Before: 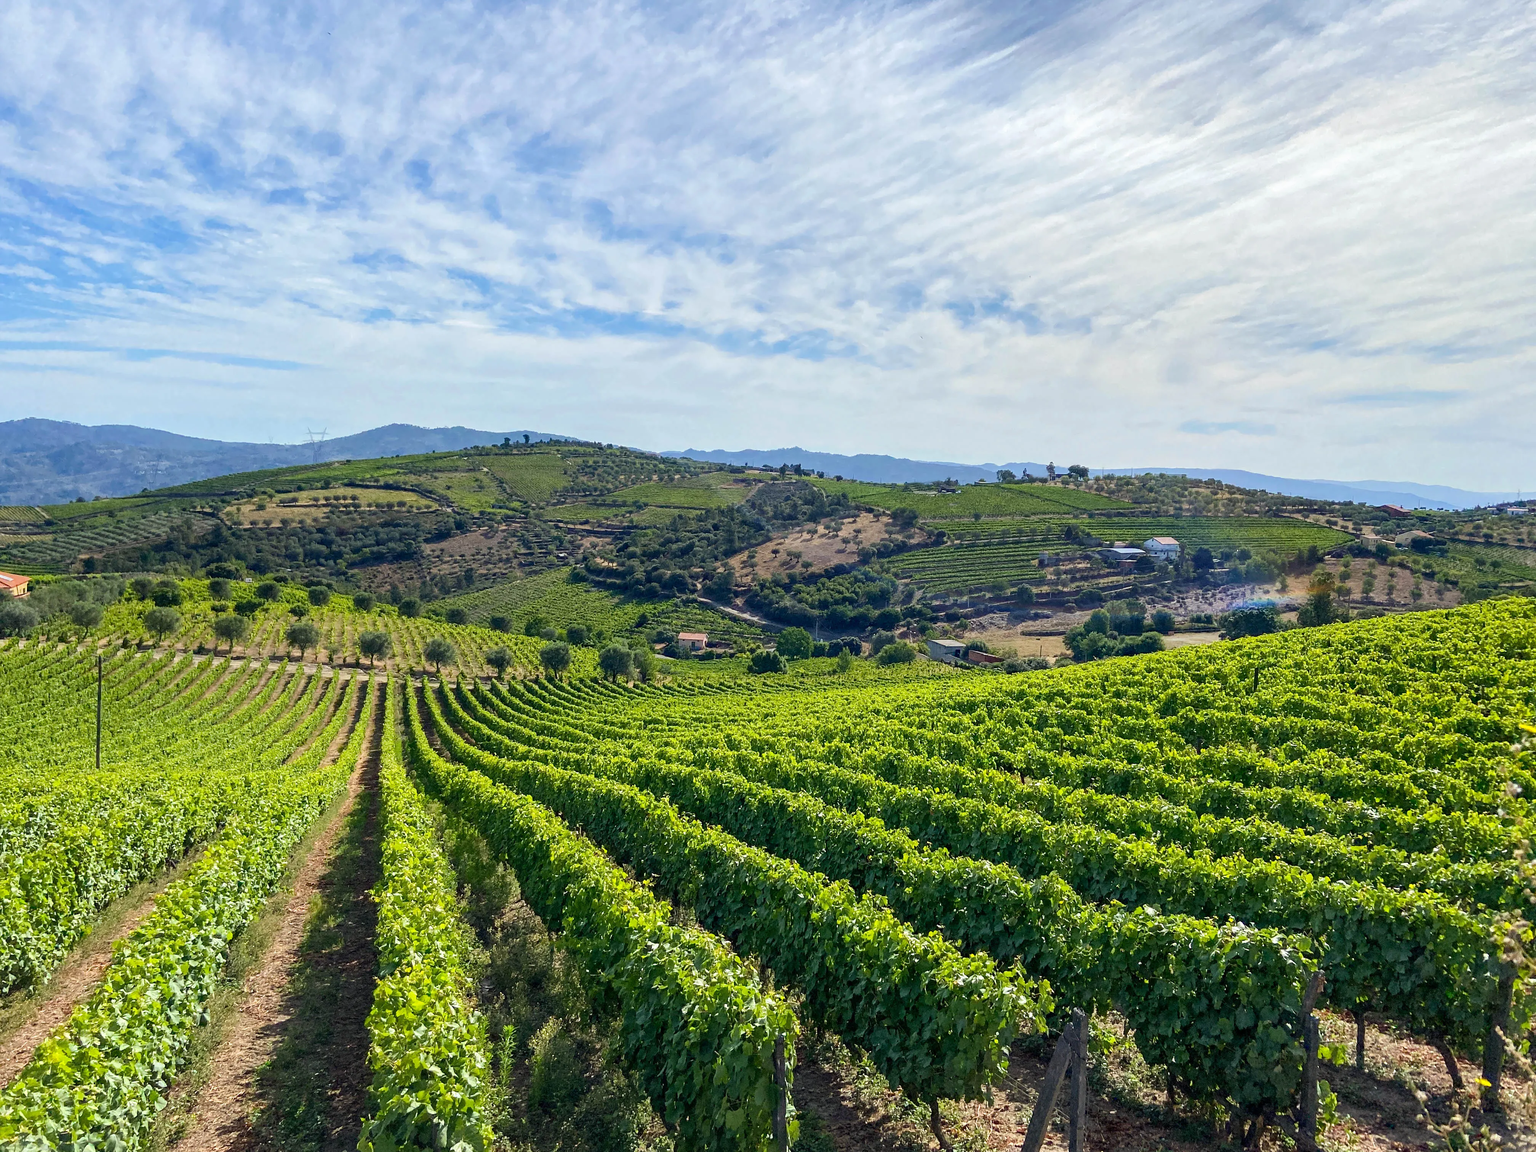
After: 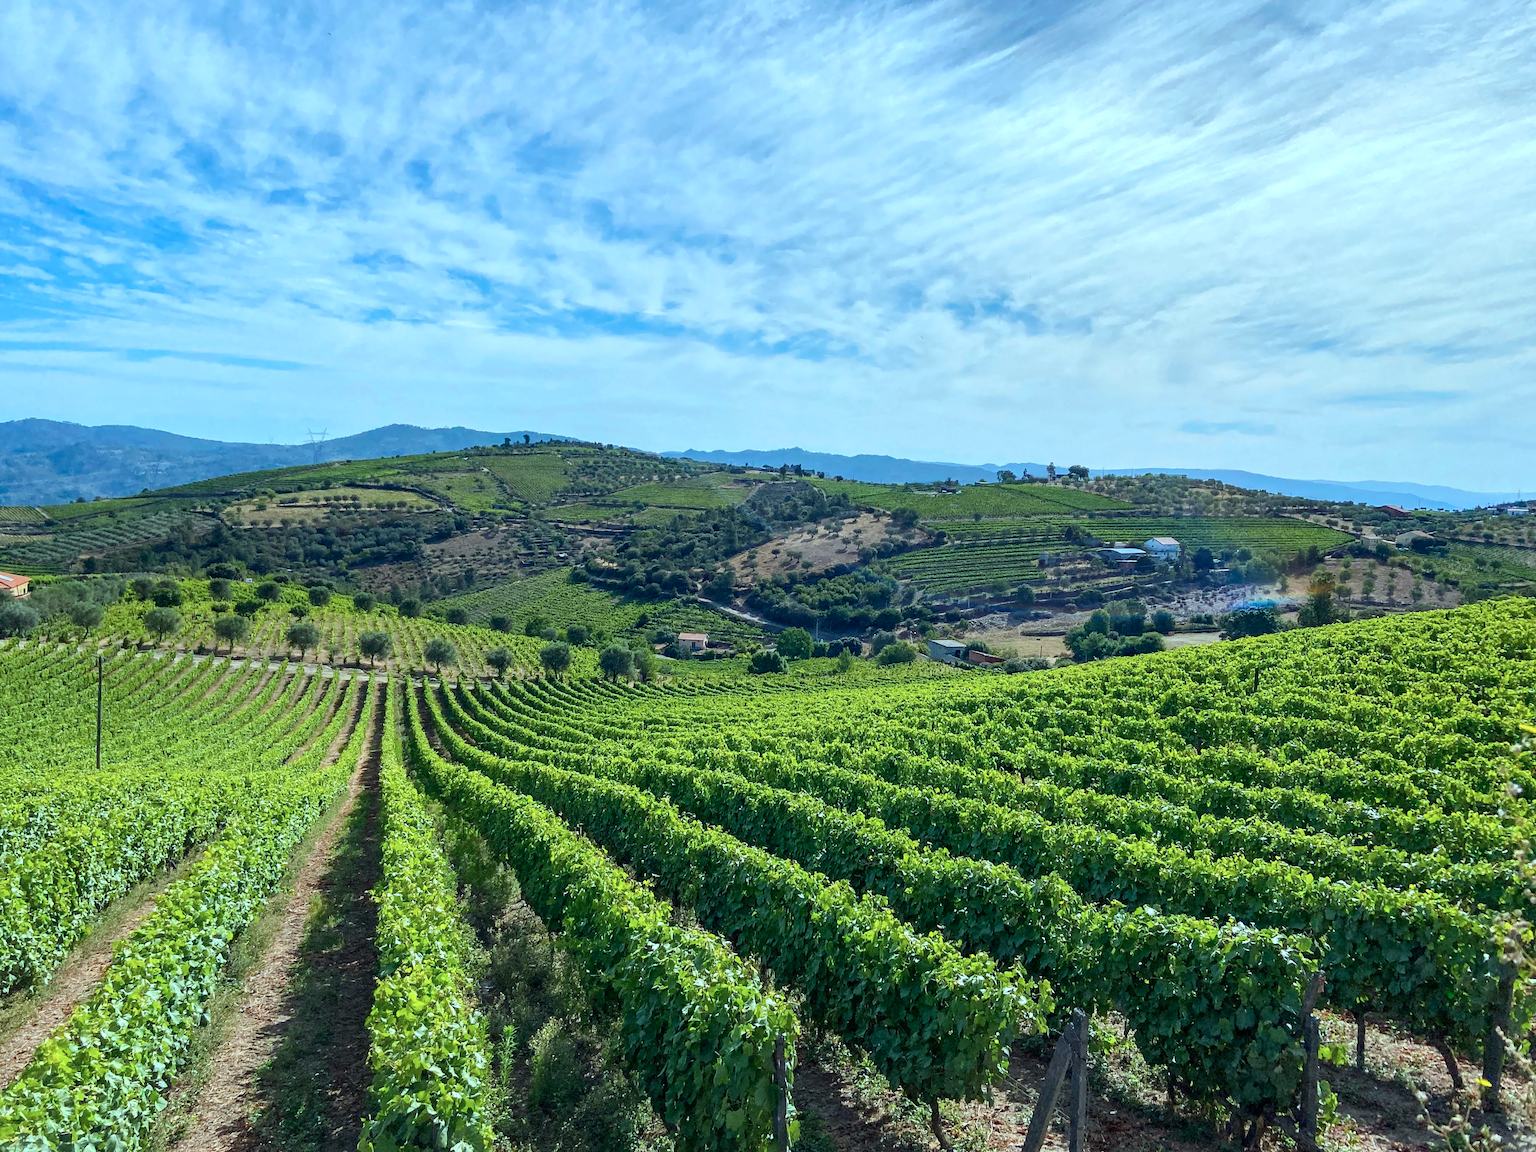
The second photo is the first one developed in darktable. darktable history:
color correction: highlights a* -11.96, highlights b* -15.01
